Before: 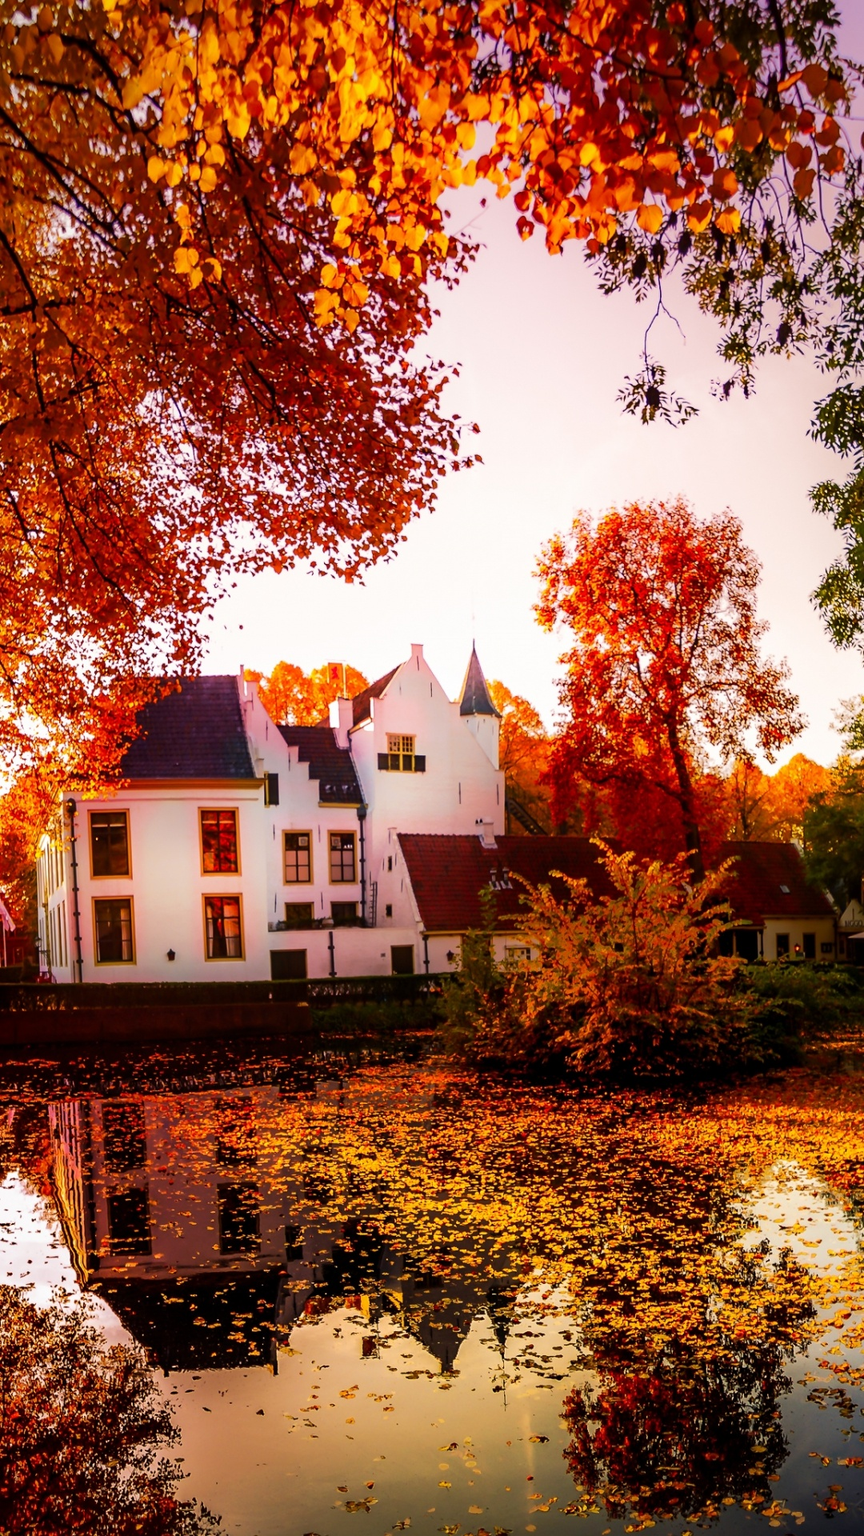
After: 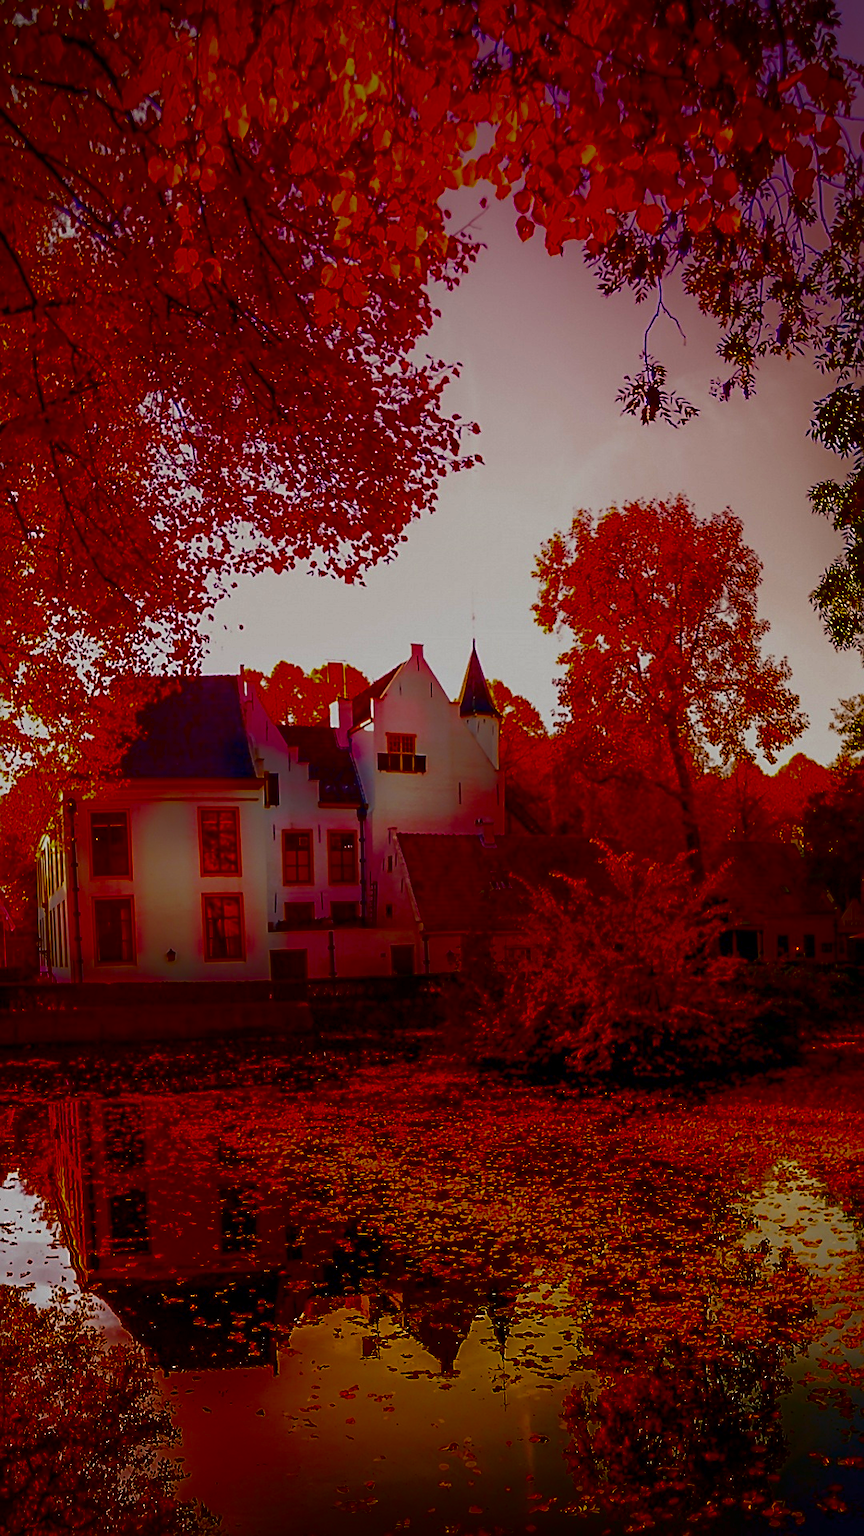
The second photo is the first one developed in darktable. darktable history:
tone equalizer: -8 EV 0.25 EV, -7 EV 0.417 EV, -6 EV 0.417 EV, -5 EV 0.25 EV, -3 EV -0.25 EV, -2 EV -0.417 EV, -1 EV -0.417 EV, +0 EV -0.25 EV, edges refinement/feathering 500, mask exposure compensation -1.57 EV, preserve details guided filter
contrast brightness saturation: brightness -1, saturation 1
vignetting: brightness -0.167
sharpen: on, module defaults
